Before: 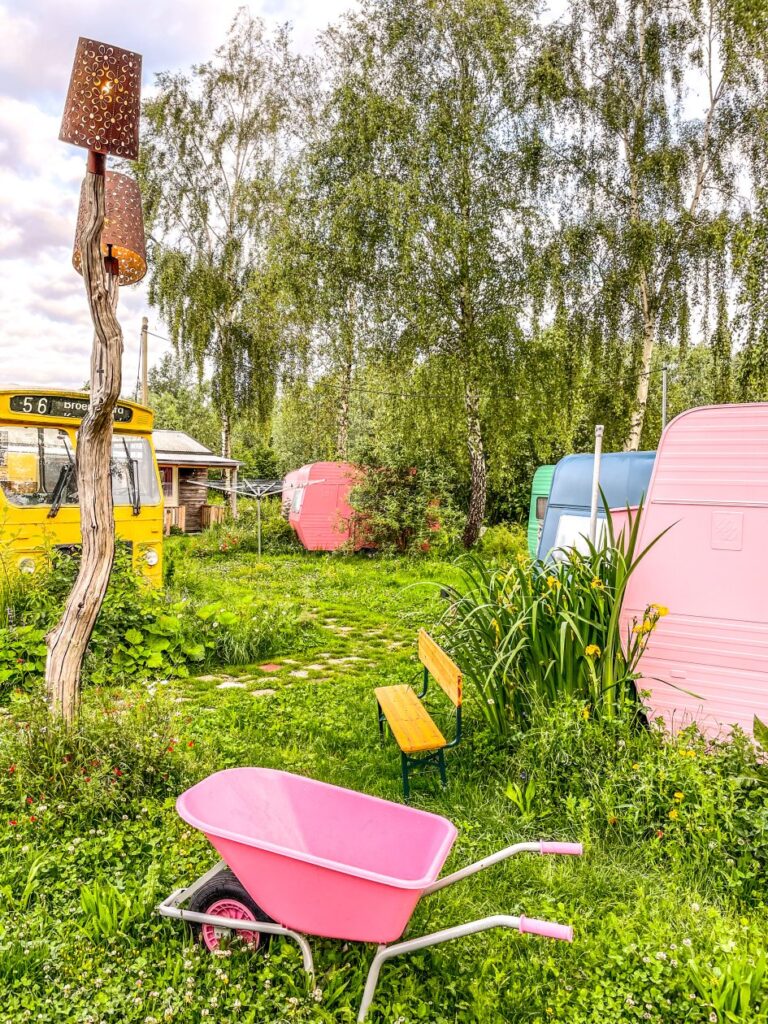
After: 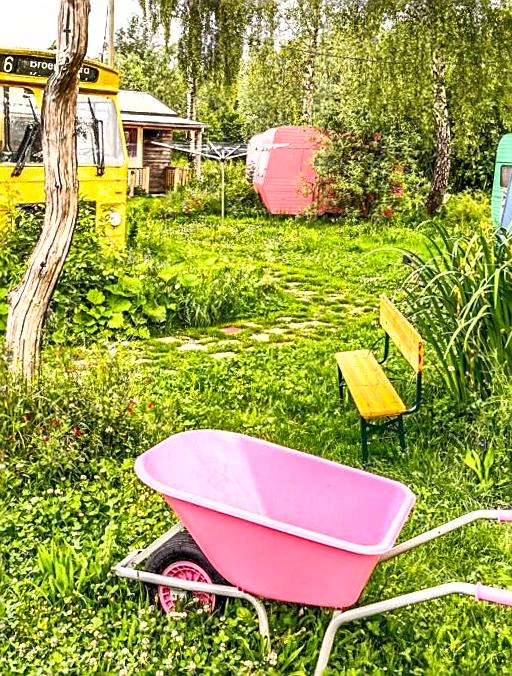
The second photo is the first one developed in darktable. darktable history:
exposure: black level correction 0.001, exposure 0.498 EV, compensate highlight preservation false
crop and rotate: angle -1.09°, left 3.561%, top 32.291%, right 28.038%
shadows and highlights: shadows 52.57, soften with gaussian
sharpen: on, module defaults
